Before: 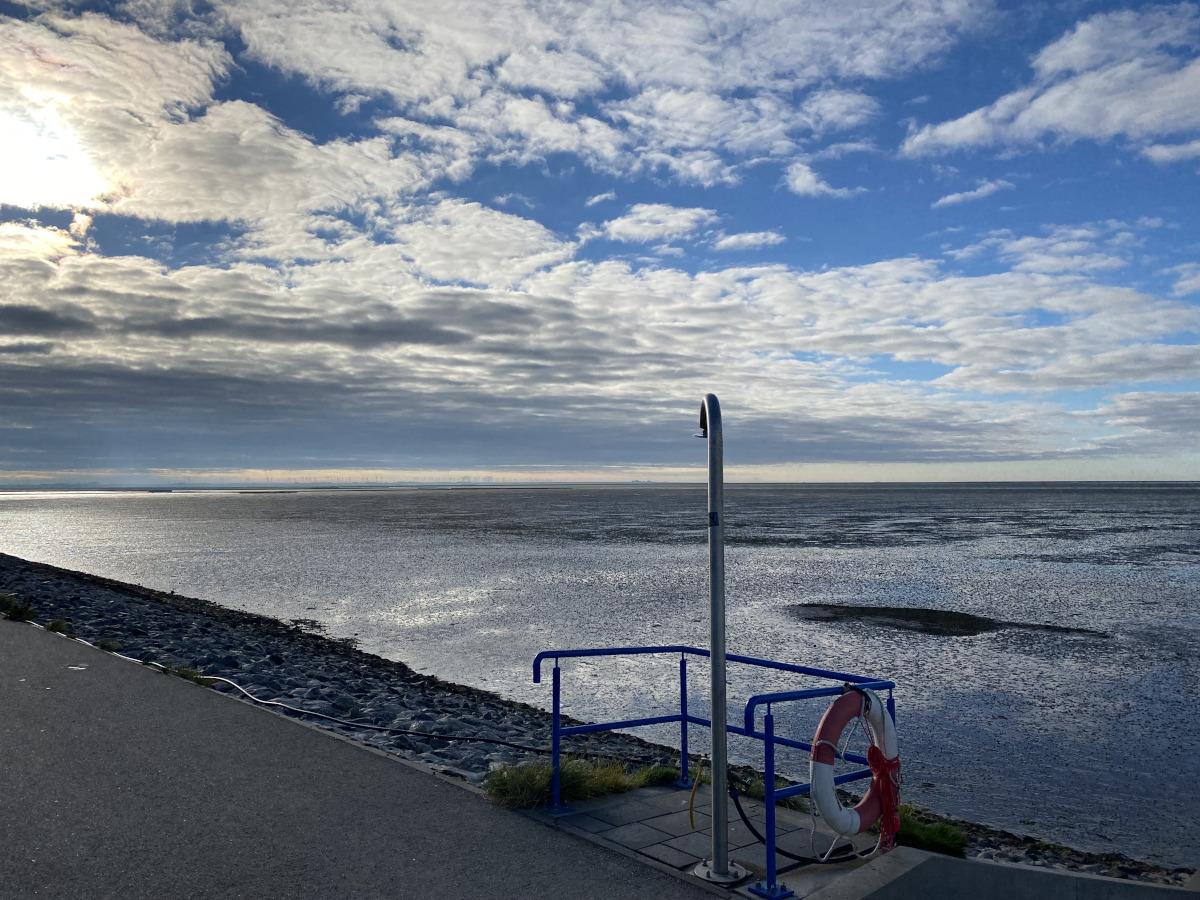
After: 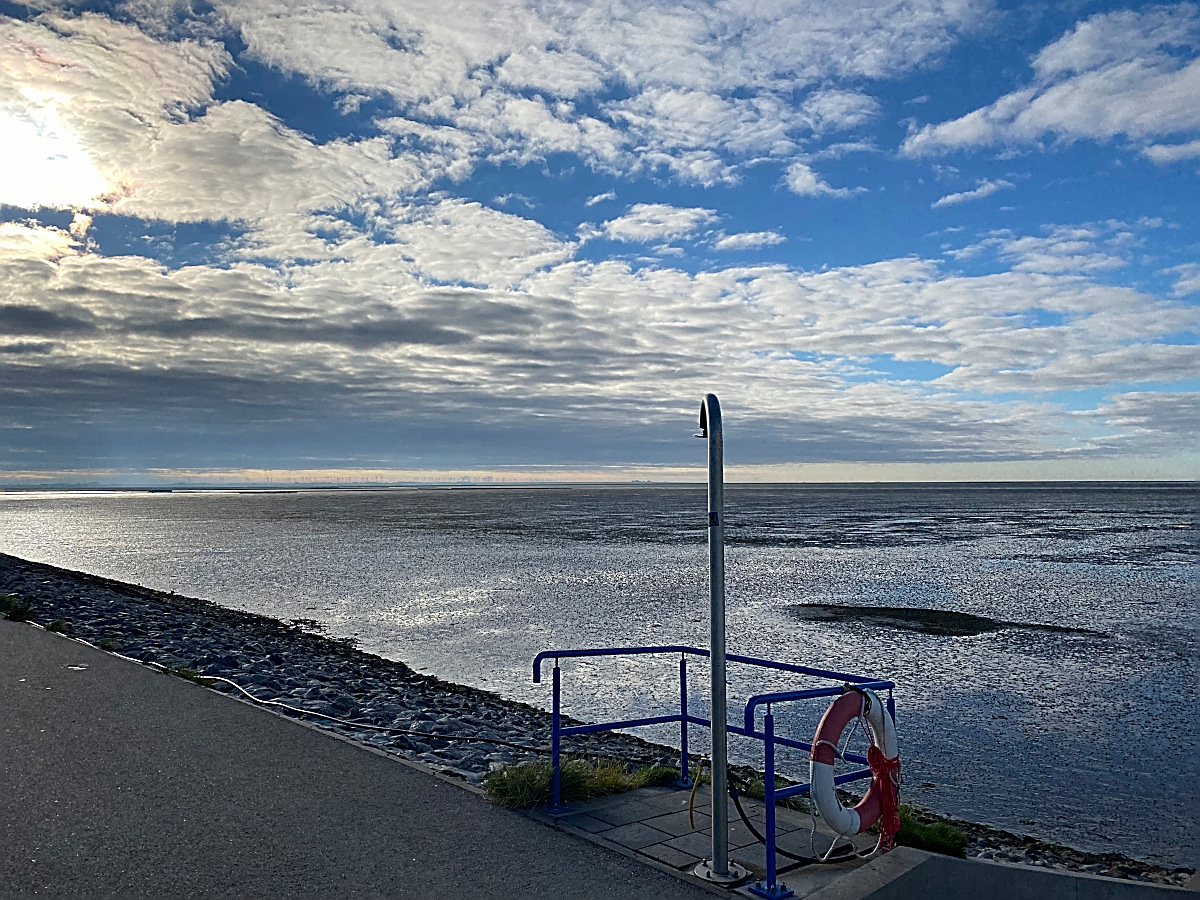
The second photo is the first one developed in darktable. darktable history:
exposure: exposure -0.01 EV, compensate highlight preservation false
sharpen: radius 1.685, amount 1.294
